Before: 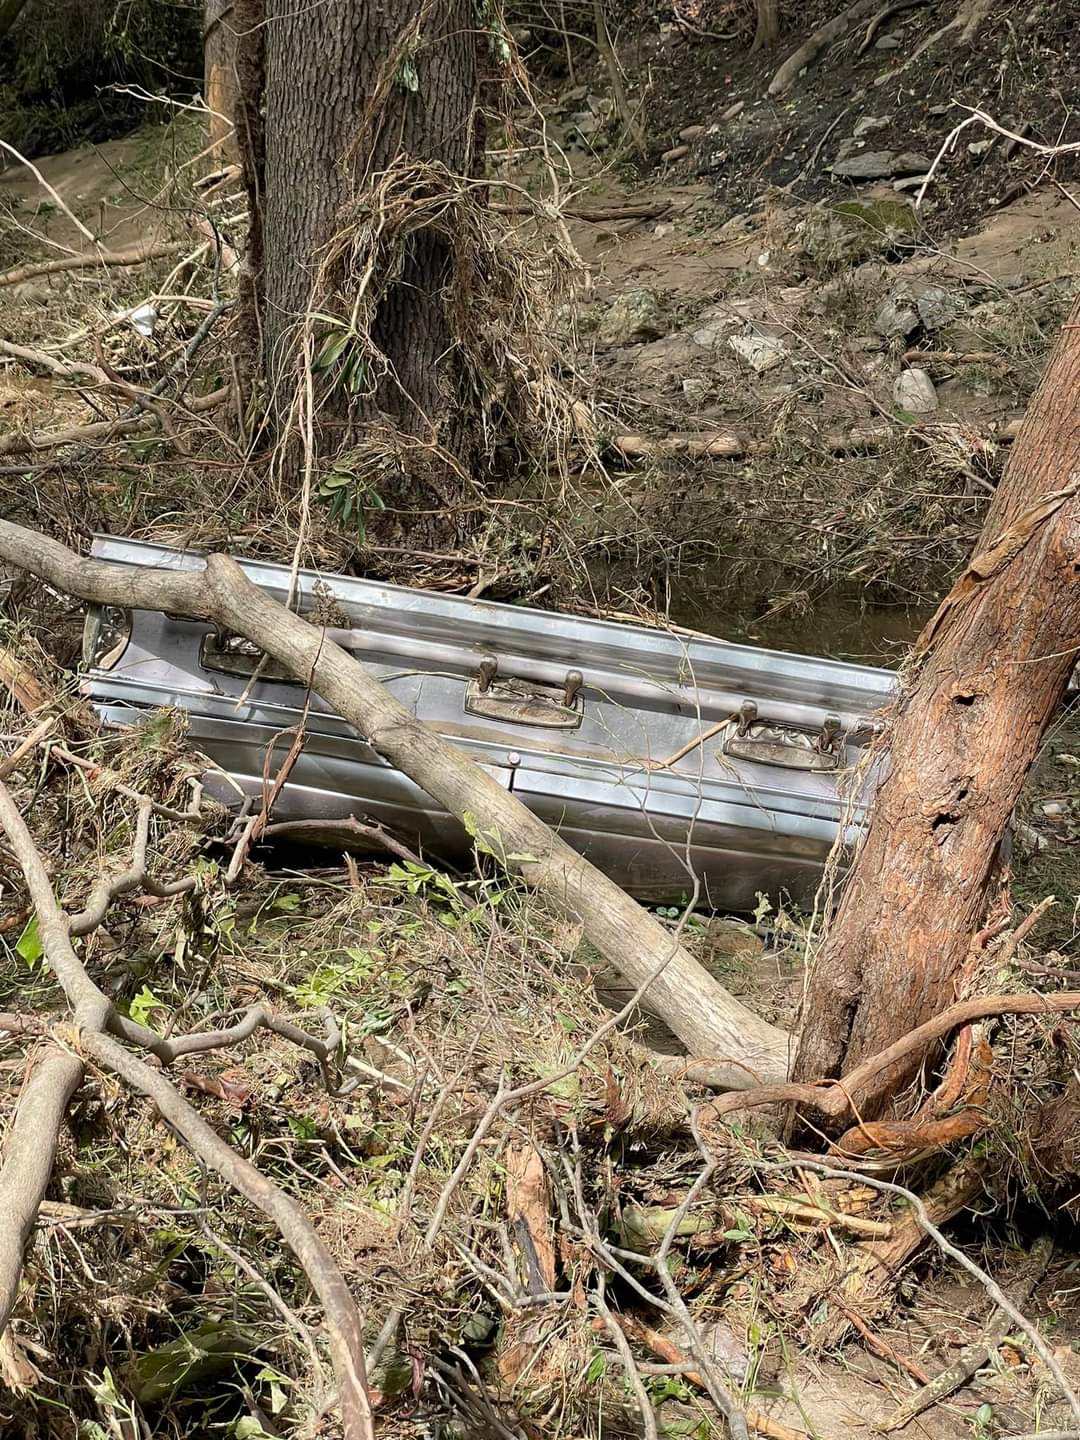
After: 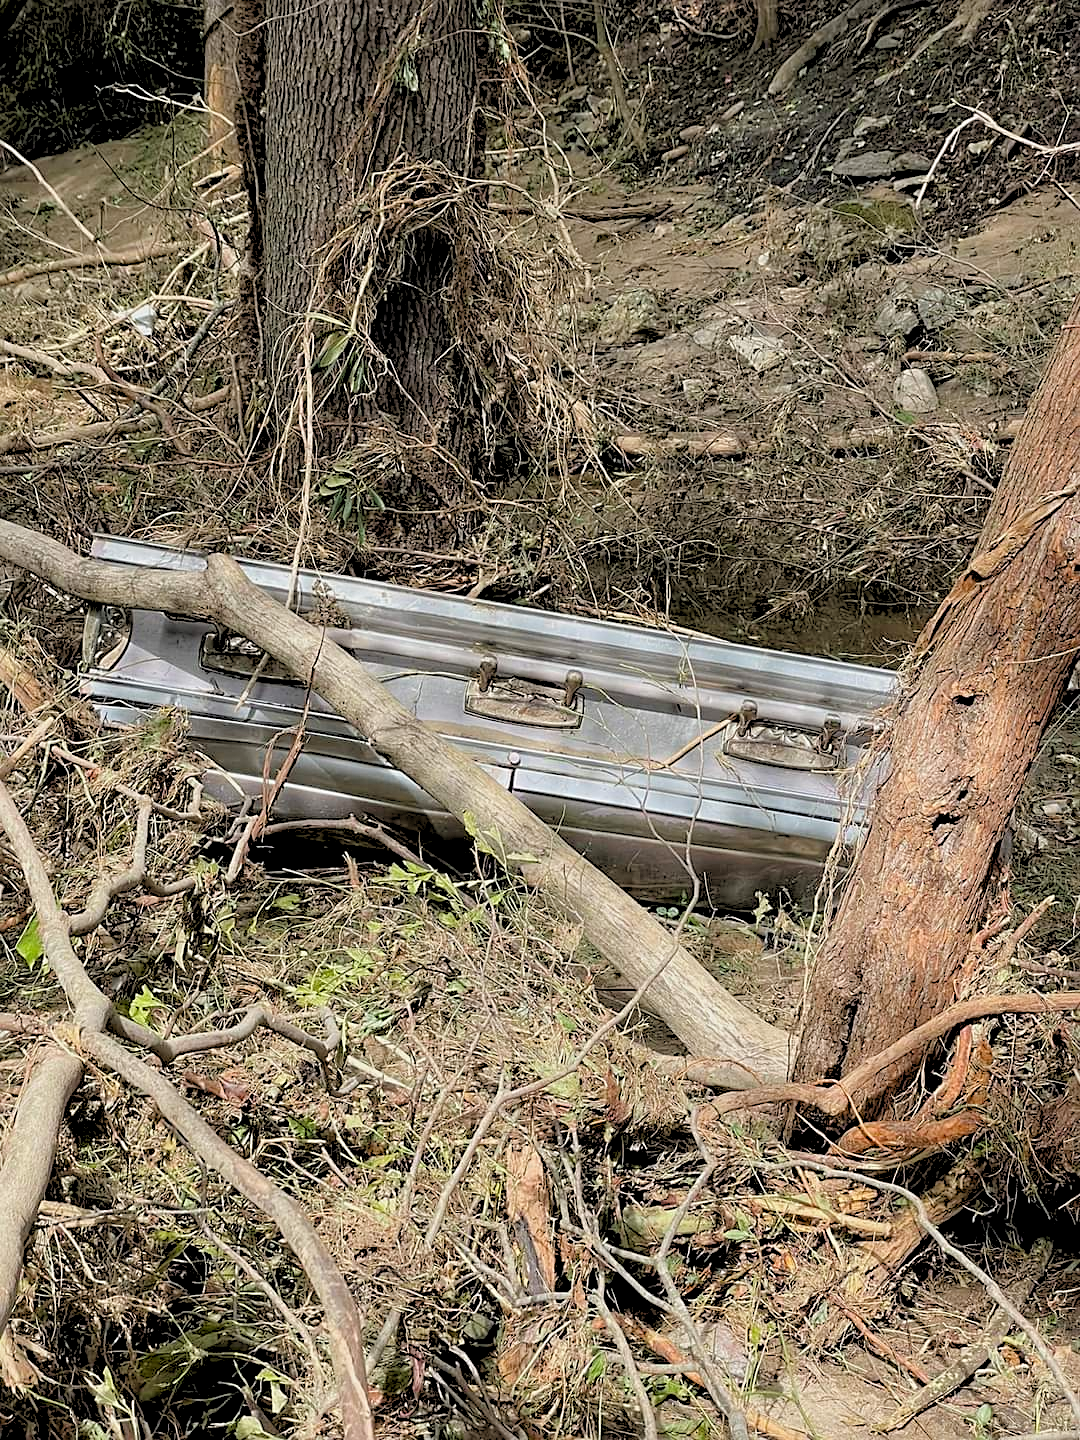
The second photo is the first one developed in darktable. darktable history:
sharpen: on, module defaults
rgb levels: preserve colors sum RGB, levels [[0.038, 0.433, 0.934], [0, 0.5, 1], [0, 0.5, 1]]
